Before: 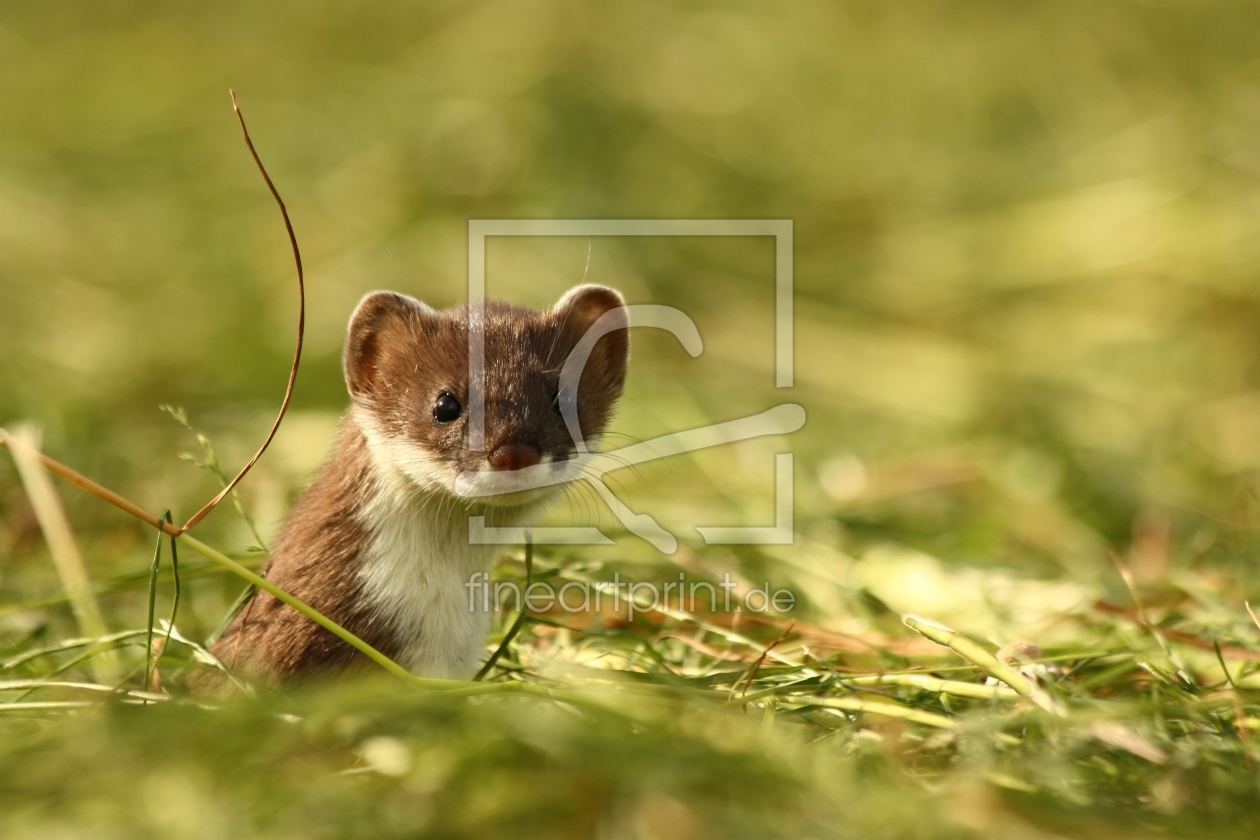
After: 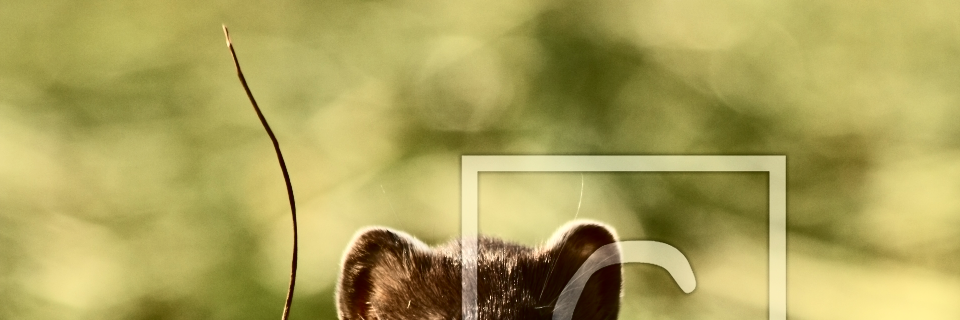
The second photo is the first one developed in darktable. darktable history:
contrast brightness saturation: contrast 0.5, saturation -0.1
crop: left 0.579%, top 7.627%, right 23.167%, bottom 54.275%
